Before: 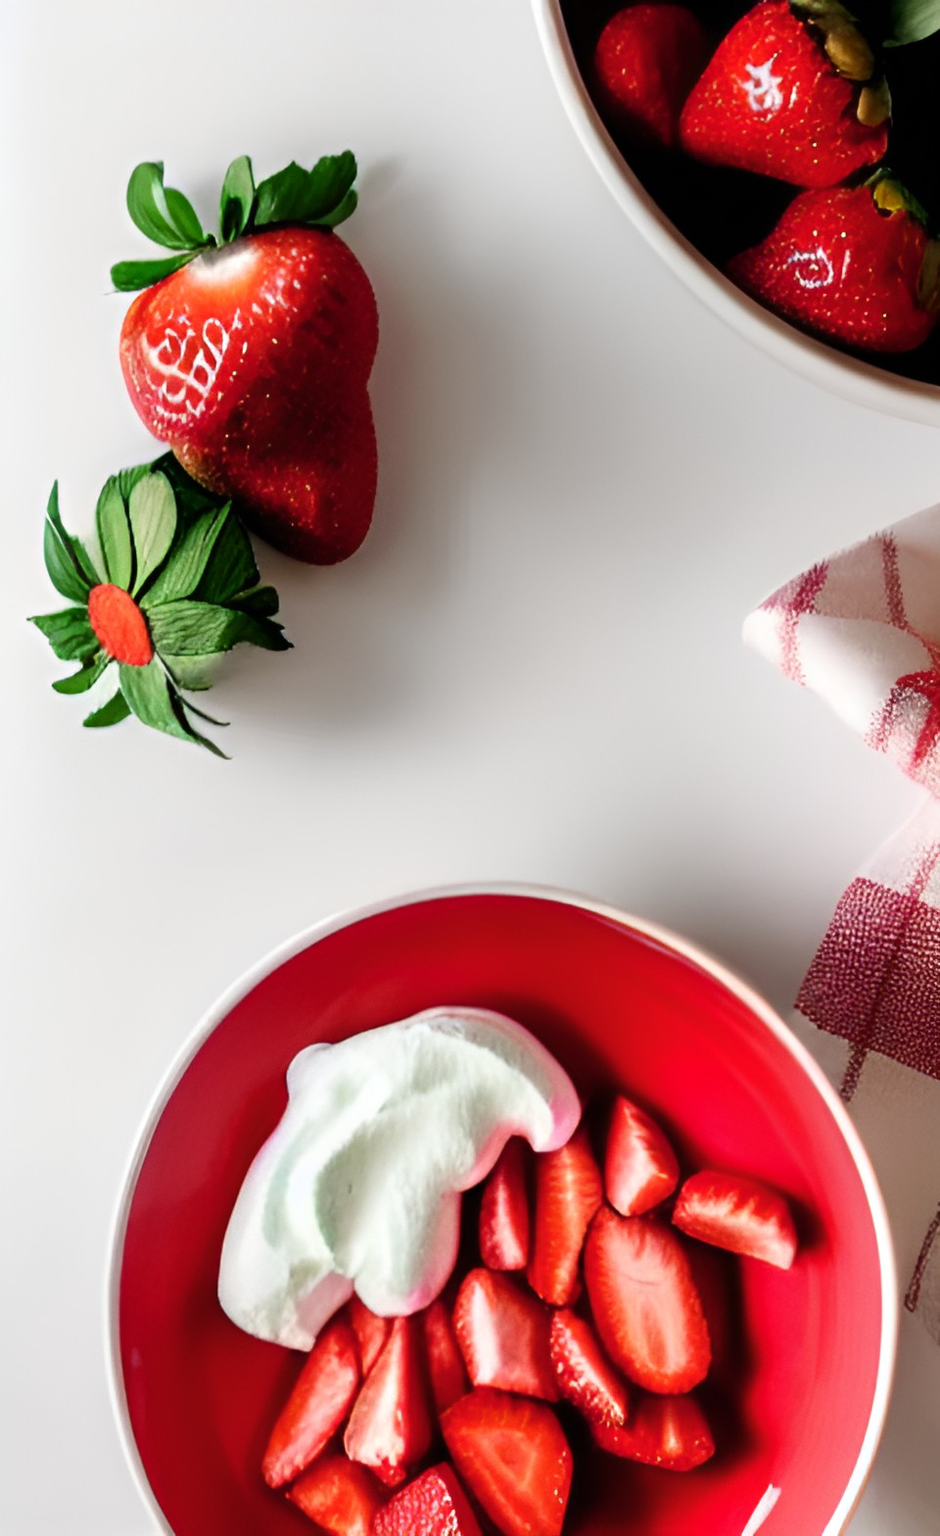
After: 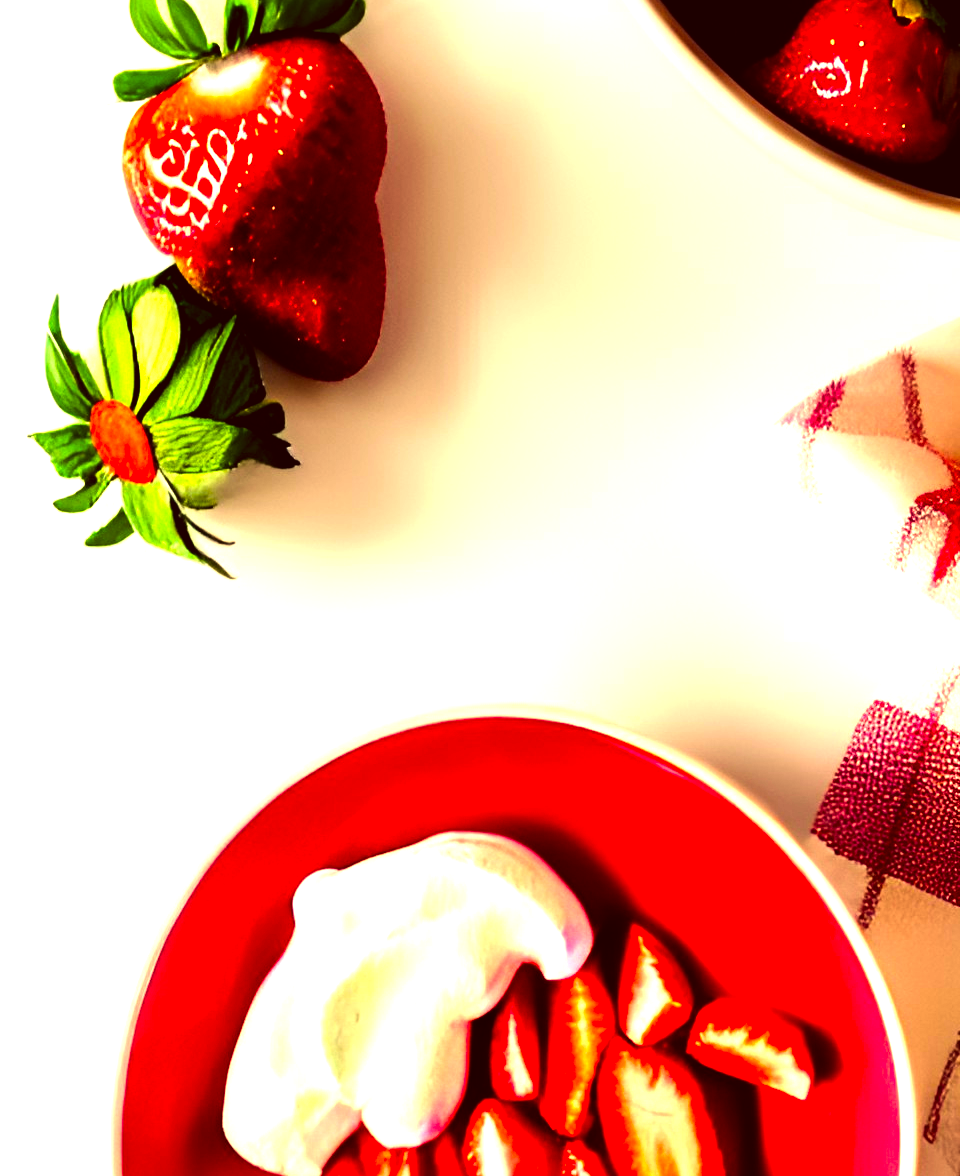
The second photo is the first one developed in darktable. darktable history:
crop and rotate: top 12.5%, bottom 12.5%
tone equalizer: -8 EV -1.08 EV, -7 EV -1.01 EV, -6 EV -0.867 EV, -5 EV -0.578 EV, -3 EV 0.578 EV, -2 EV 0.867 EV, -1 EV 1.01 EV, +0 EV 1.08 EV, edges refinement/feathering 500, mask exposure compensation -1.57 EV, preserve details no
levels: mode automatic, black 0.023%, white 99.97%, levels [0.062, 0.494, 0.925]
color balance rgb: linear chroma grading › global chroma 15%, perceptual saturation grading › global saturation 30%
white balance: red 0.98, blue 1.034
color correction: highlights a* 10.12, highlights b* 39.04, shadows a* 14.62, shadows b* 3.37
exposure: black level correction 0, exposure 0.5 EV, compensate highlight preservation false
